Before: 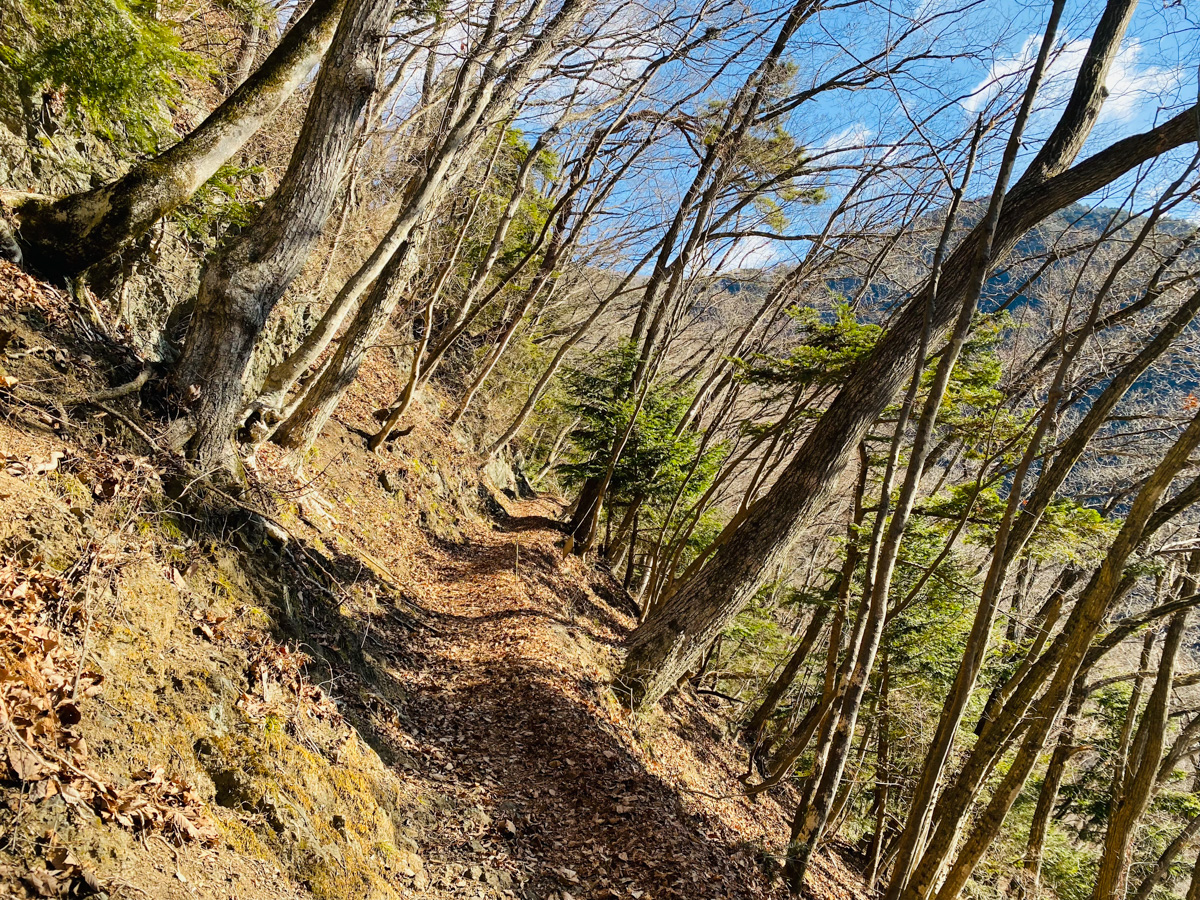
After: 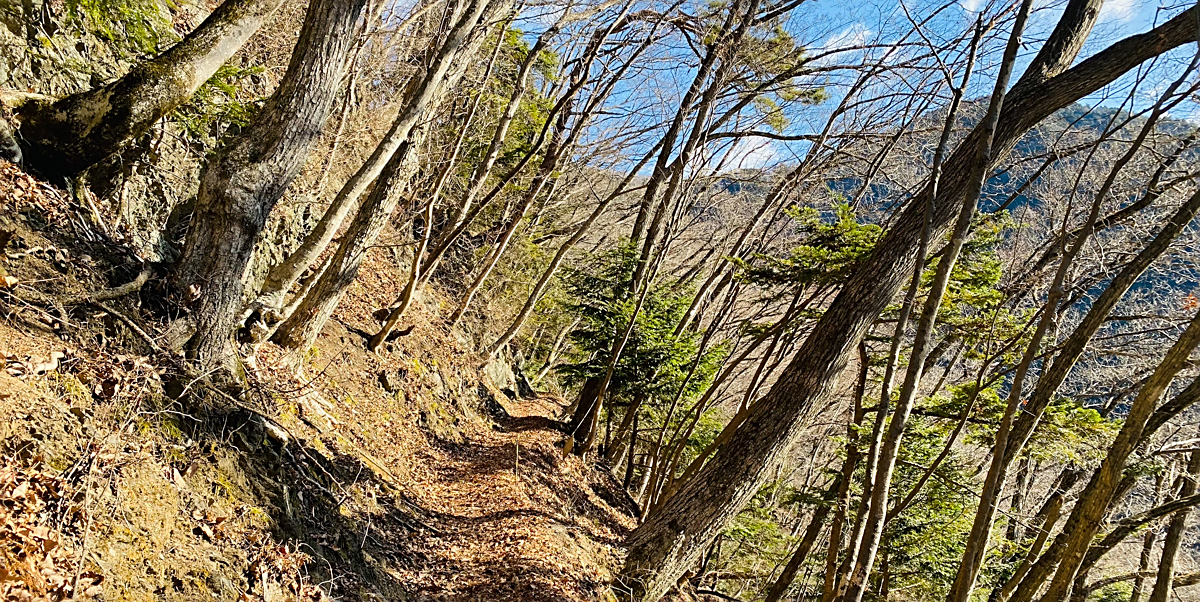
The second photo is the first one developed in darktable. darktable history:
crop: top 11.176%, bottom 21.917%
sharpen: on, module defaults
